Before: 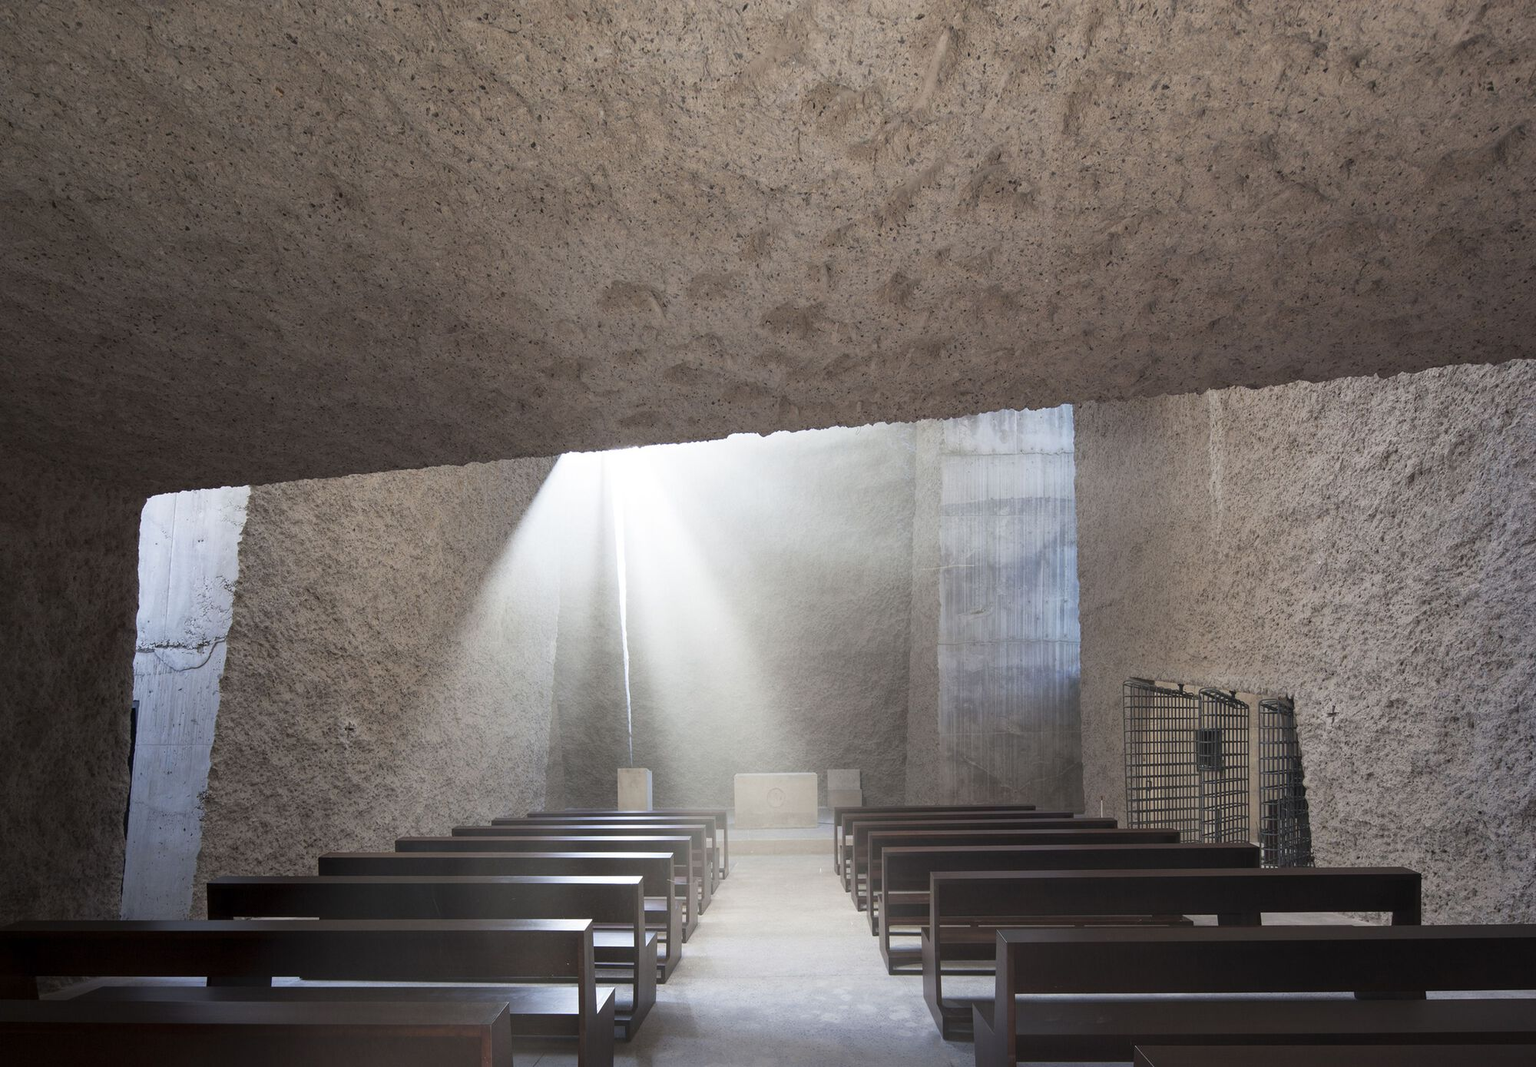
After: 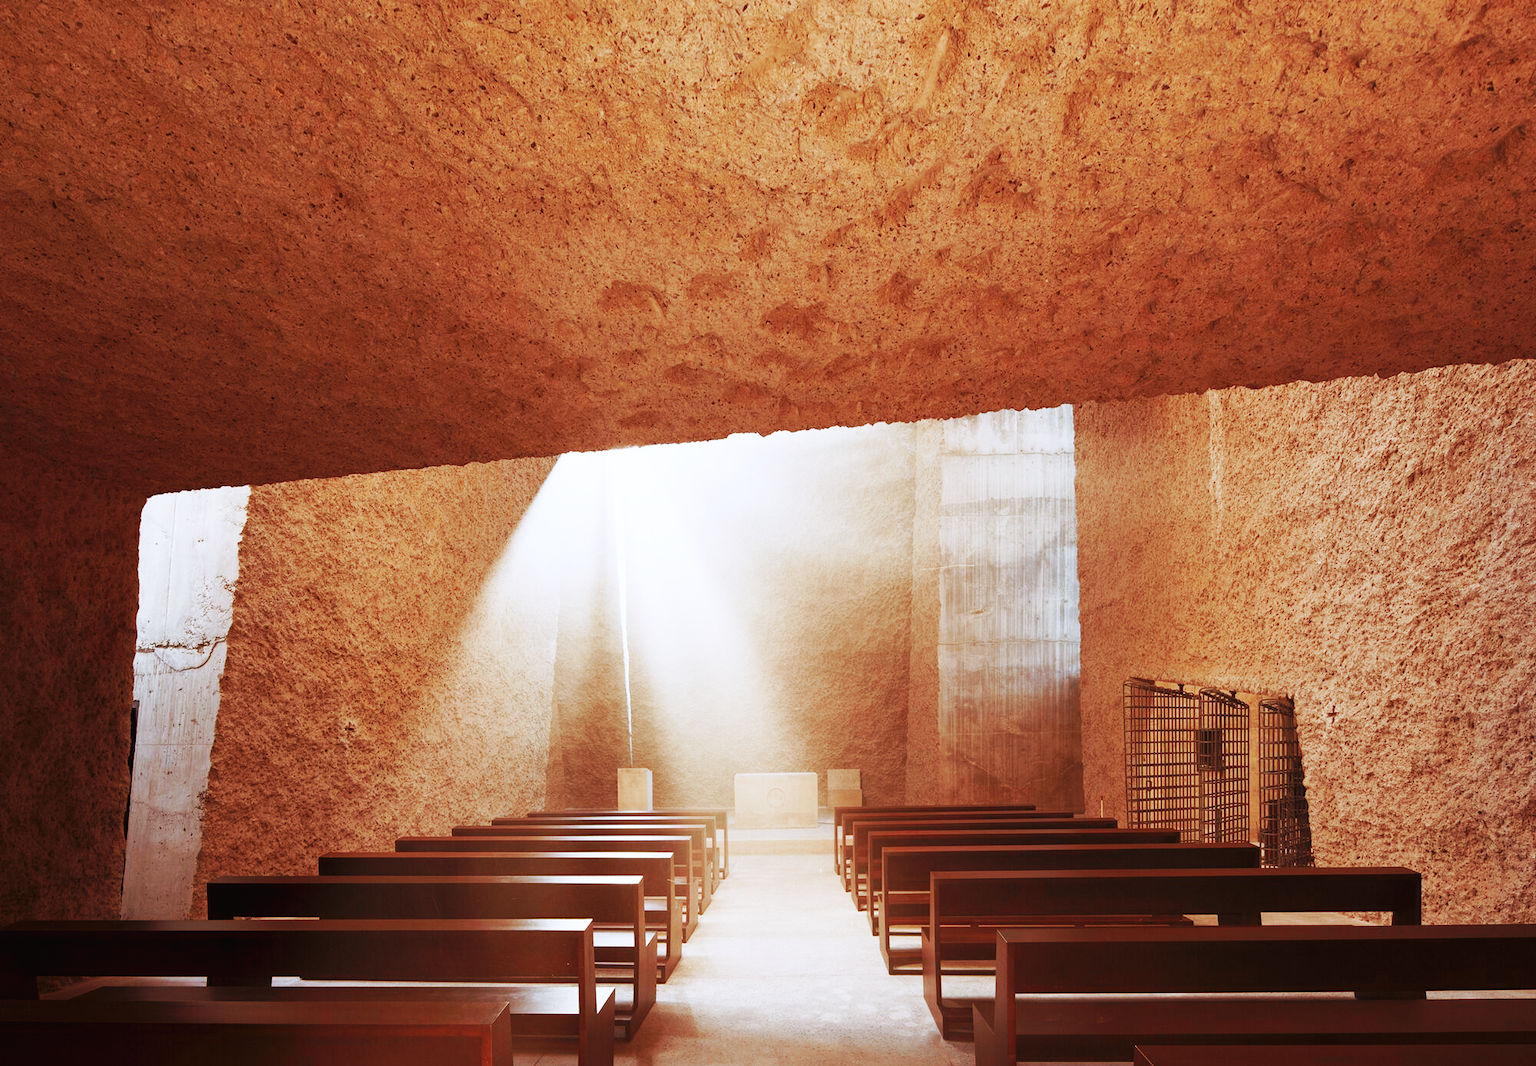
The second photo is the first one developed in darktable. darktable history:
tone curve: curves: ch0 [(0, 0) (0.003, 0.017) (0.011, 0.018) (0.025, 0.03) (0.044, 0.051) (0.069, 0.075) (0.1, 0.104) (0.136, 0.138) (0.177, 0.183) (0.224, 0.237) (0.277, 0.294) (0.335, 0.361) (0.399, 0.446) (0.468, 0.552) (0.543, 0.66) (0.623, 0.753) (0.709, 0.843) (0.801, 0.912) (0.898, 0.962) (1, 1)], preserve colors none
color look up table: target L [87.85, 81.8, 84.44, 88.54, 72.05, 73, 71.82, 68.52, 59.67, 44.3, 29.68, 200.09, 82.22, 65.59, 68.41, 53.22, 60.59, 60.13, 45.23, 42.54, 36.55, 36.26, 30.22, 33.97, 20.31, 0.86, 91.64, 86.23, 65.74, 72.73, 55.53, 52.06, 49.24, 58.08, 50.84, 62.71, 57.56, 43.89, 39.54, 40.29, 31.61, 21.28, 12.18, 90.68, 80.23, 79.33, 75.75, 65.39, 34.02], target a [-42.67, -48.13, -48.91, -21.69, -46.85, -18.23, -50.09, -38.32, -12.23, -15, -9.165, 0, -9.75, 17.33, 0.93, 43.48, 18.51, 11.33, 60.14, 55.4, 44.68, 35.07, 30.47, 49.3, 39.85, 2.72, 1.612, 17.12, 36.03, 20.35, 59.92, 72.77, 67.43, 6.679, 38.14, 2.919, 10.15, 63.63, 53.98, 57.09, 3.809, 39.12, 26.47, -13.58, -50.03, -14.32, -13.39, -19.94, -5.761], target b [85.11, 75.43, 32.41, 11.13, 3.901, 59.47, 29.93, 59.12, 31.25, 16.03, 32.37, 0, 69.47, 61.27, 62.45, 54.56, 34.65, 54.94, 50.13, 43.5, 40.17, 45.9, 26.91, 46.79, 31.99, 1.082, -7.742, -19.73, -15.18, -36.62, -47.04, -57.39, -26.62, 7.264, -18.18, -49.6, -20.48, -72.54, 4.468, -47.09, -22.78, 23.87, -13.15, -13.63, -29.99, -6.651, -27.86, -44.51, -4.973], num patches 49
